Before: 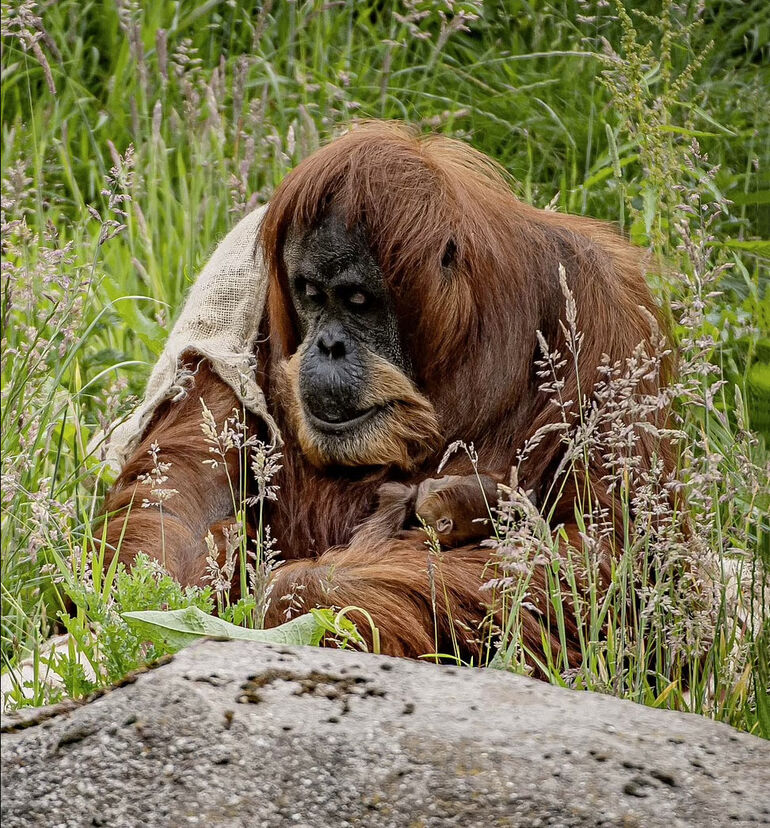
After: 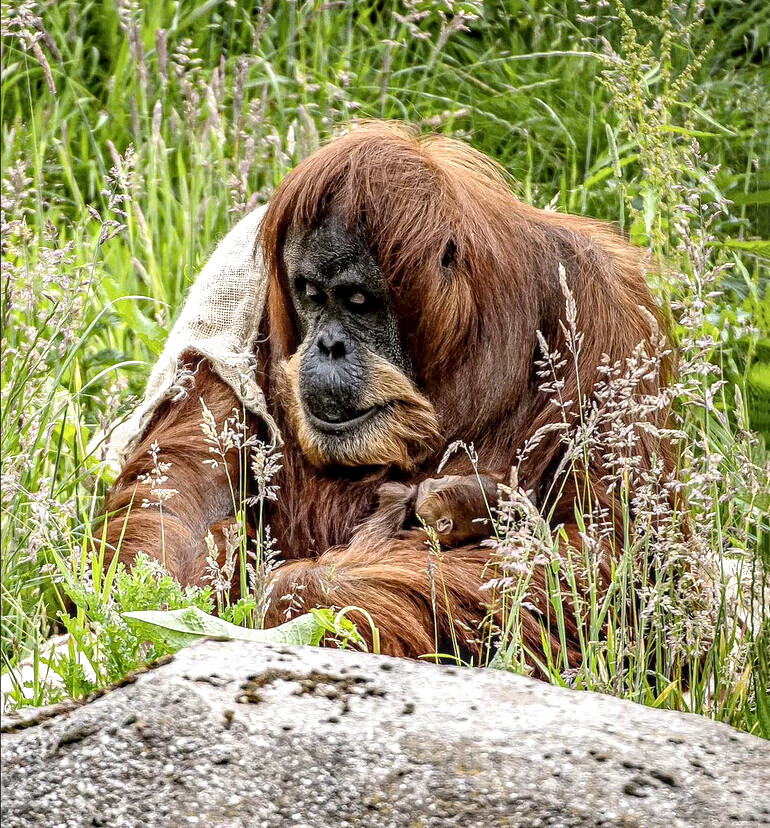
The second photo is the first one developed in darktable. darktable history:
local contrast: detail 130%
white balance: red 0.988, blue 1.017
exposure: black level correction 0, exposure 0.7 EV, compensate exposure bias true, compensate highlight preservation false
